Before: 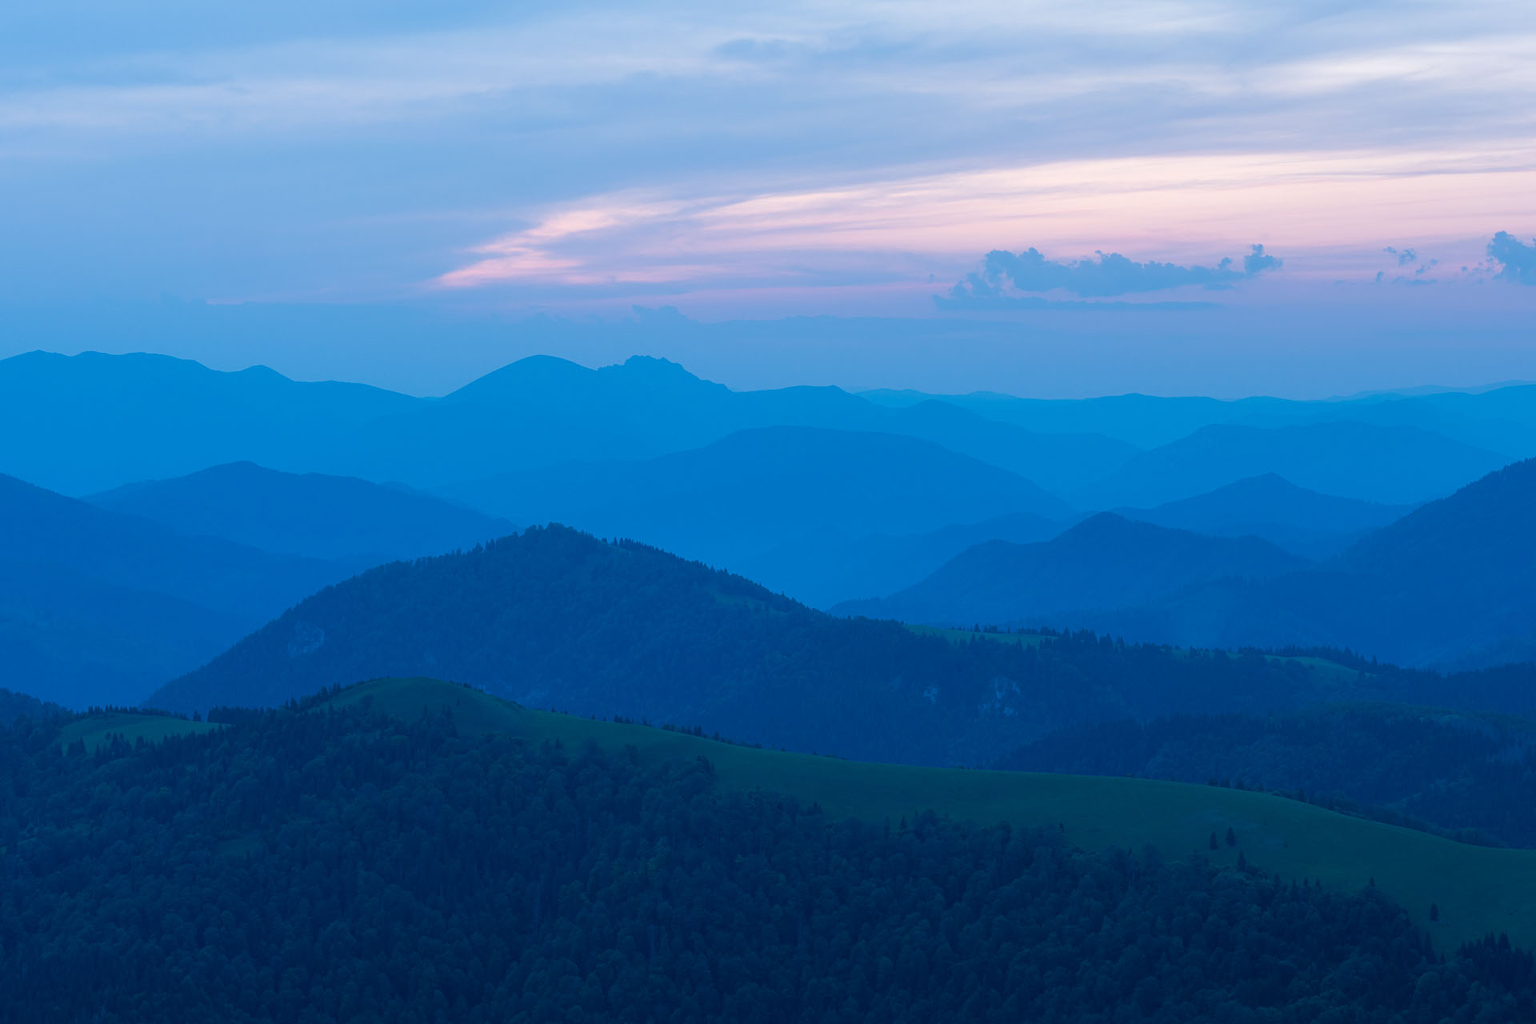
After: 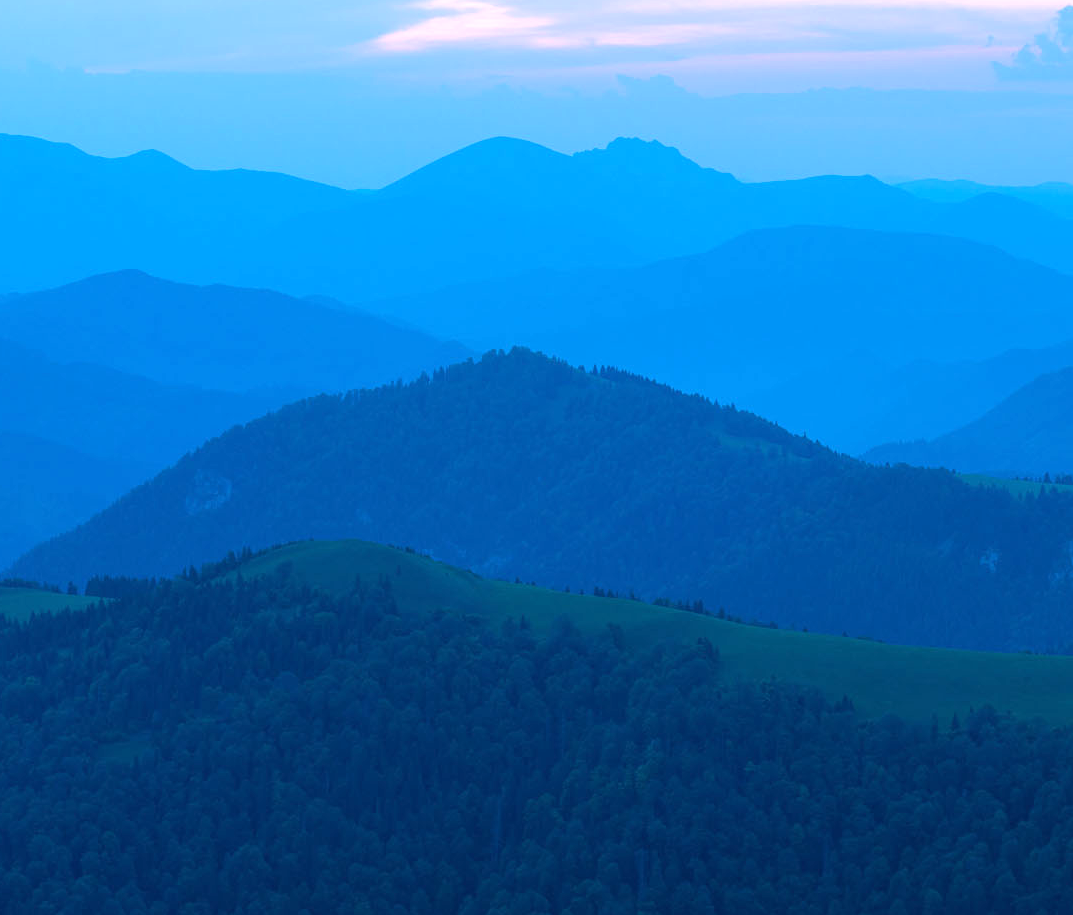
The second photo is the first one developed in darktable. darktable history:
crop: left 9.079%, top 24.036%, right 35.022%, bottom 4.248%
exposure: exposure 0.736 EV, compensate highlight preservation false
